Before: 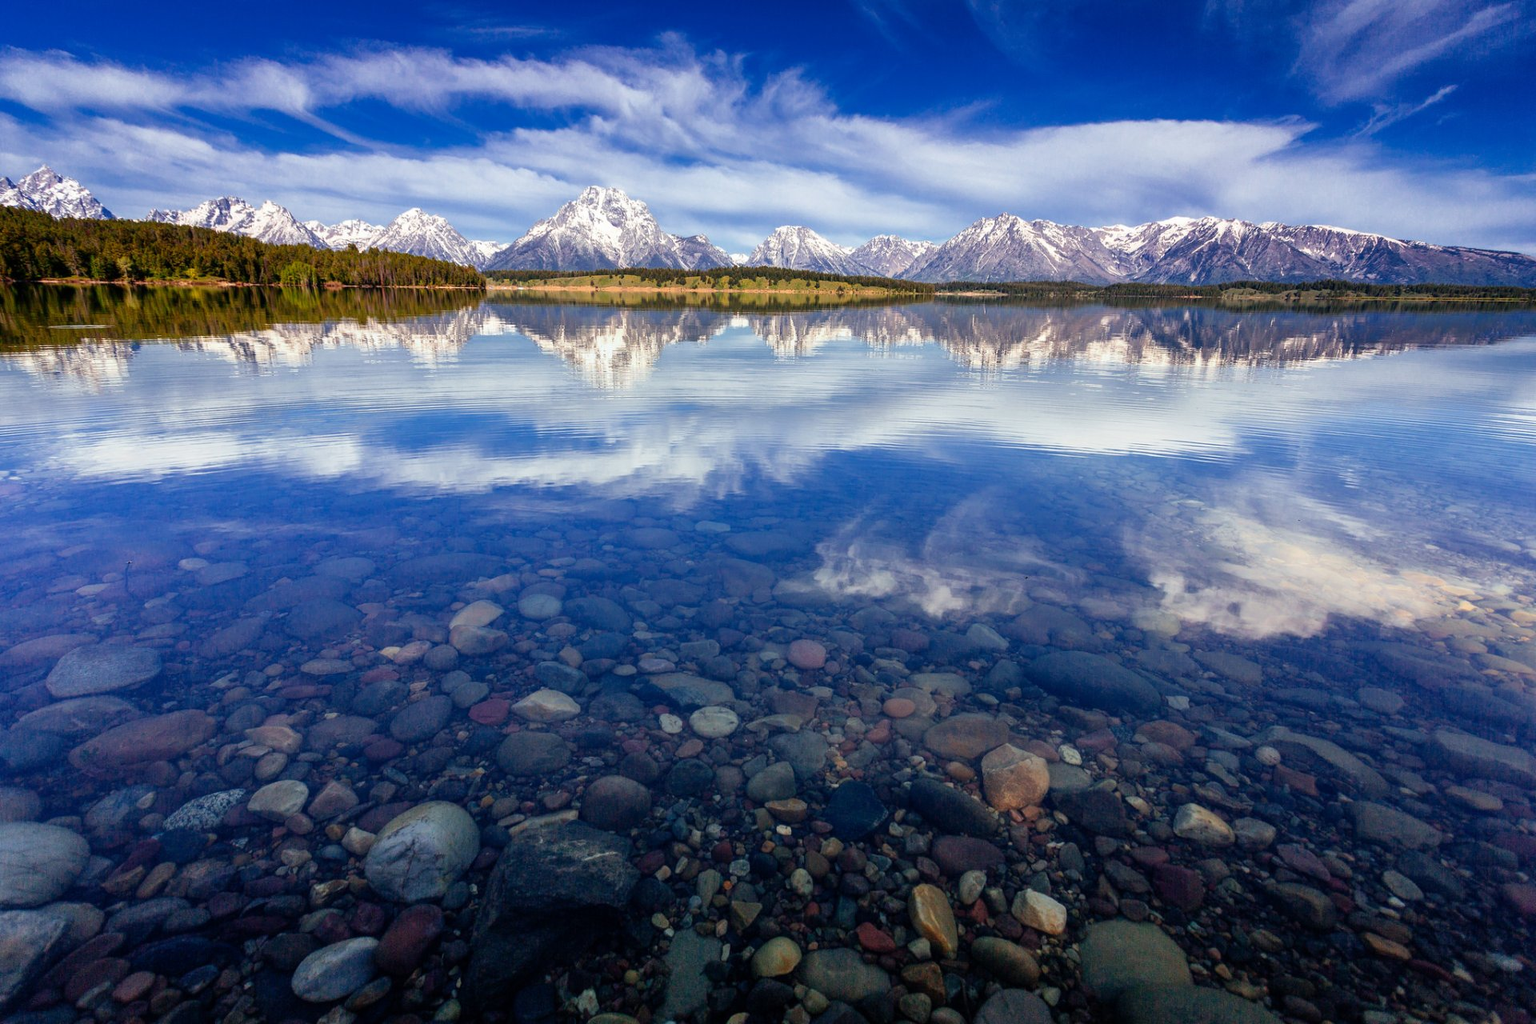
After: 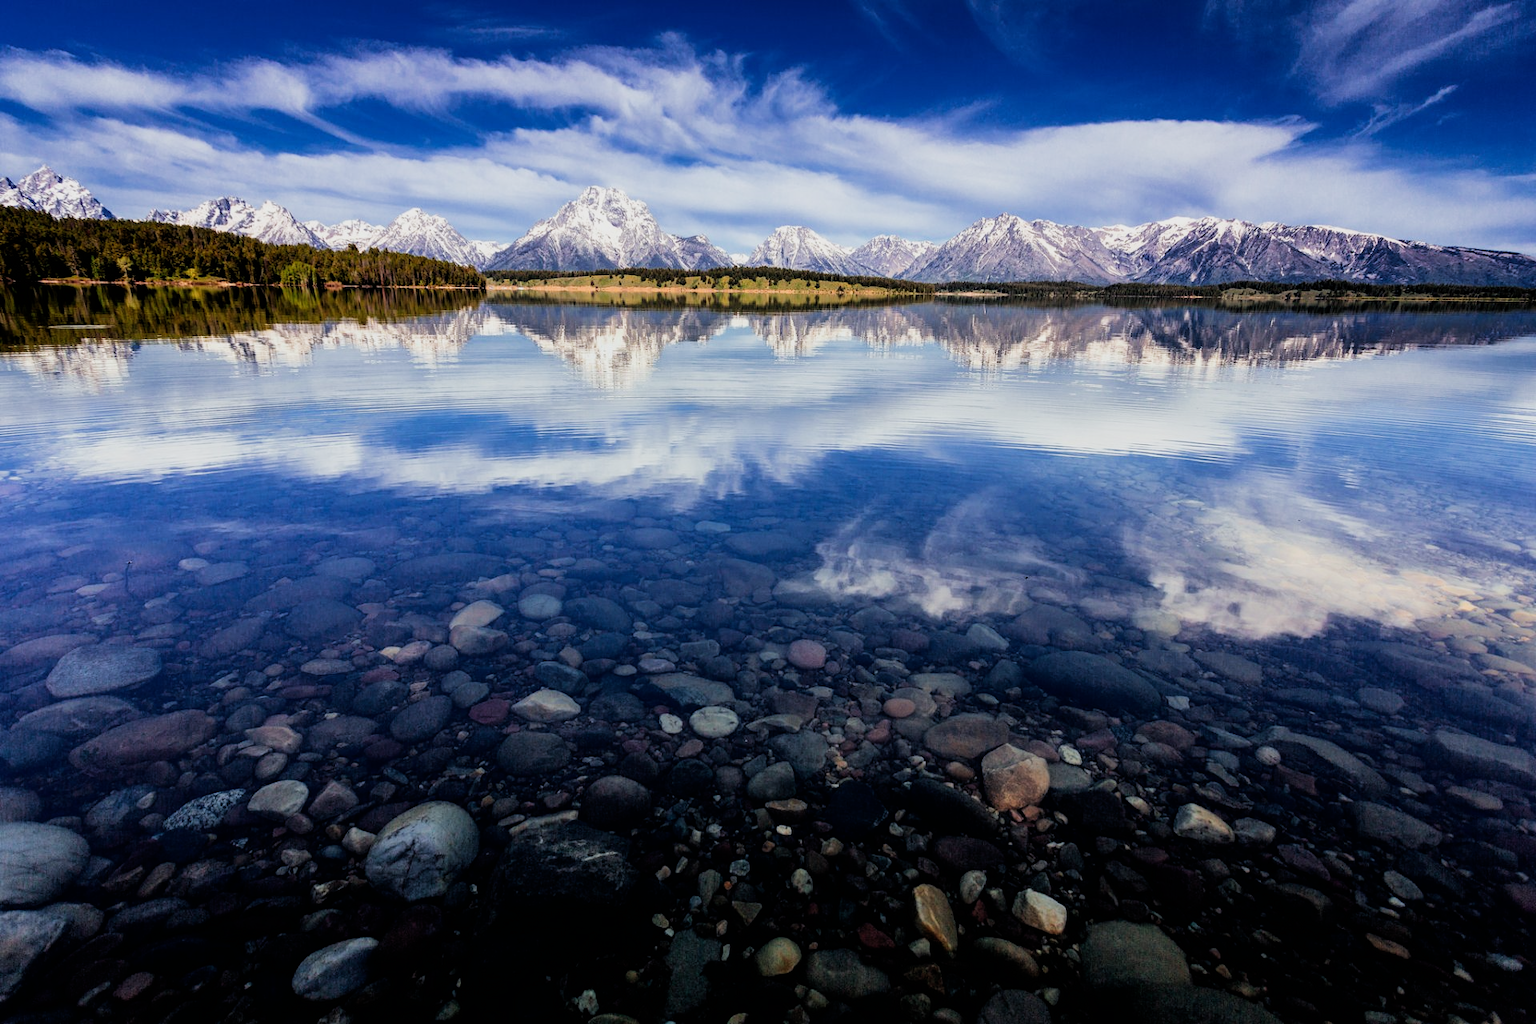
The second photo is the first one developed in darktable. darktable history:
filmic rgb: black relative exposure -5.01 EV, white relative exposure 3.55 EV, threshold 3.05 EV, hardness 3.17, contrast 1.297, highlights saturation mix -49.94%, iterations of high-quality reconstruction 0, enable highlight reconstruction true
